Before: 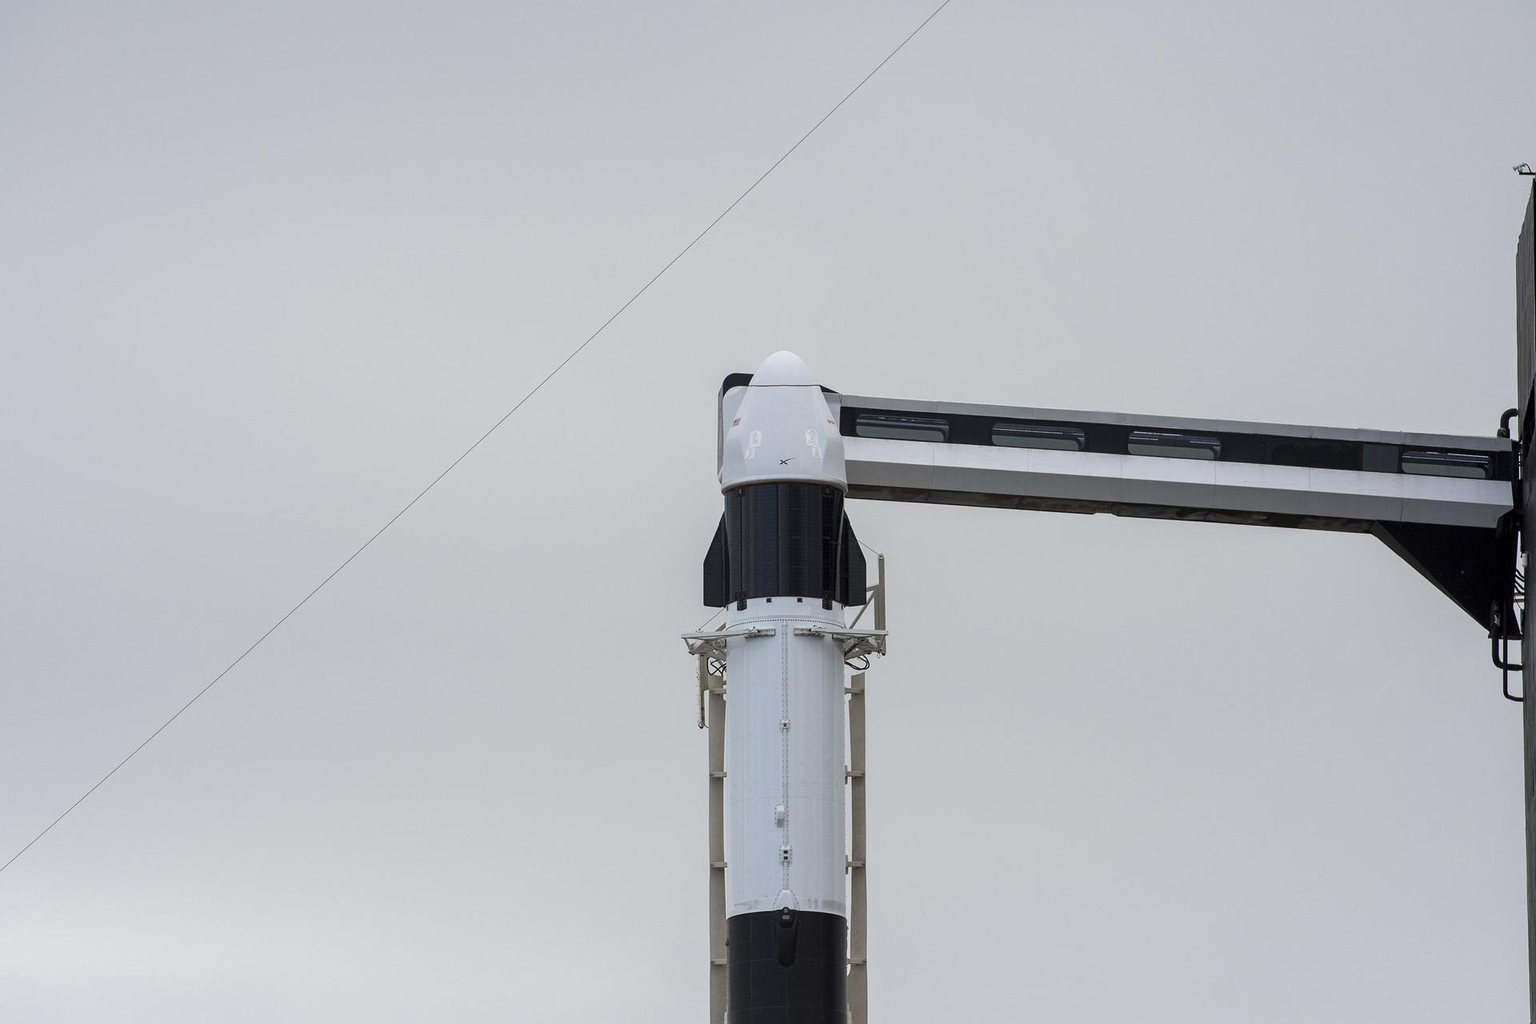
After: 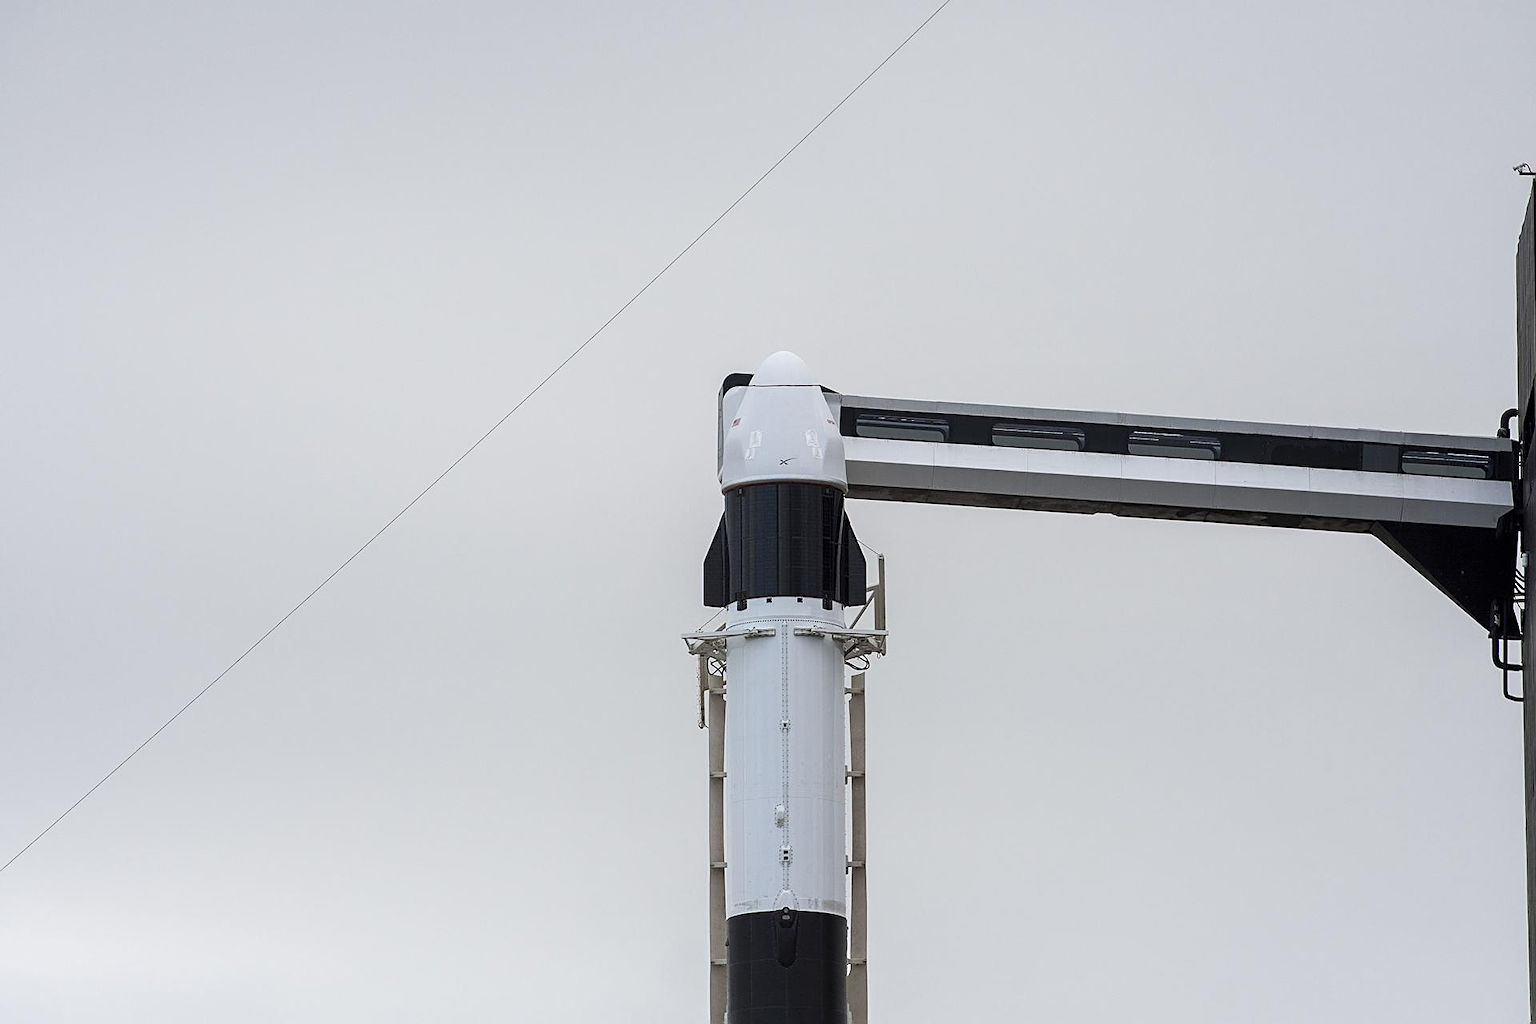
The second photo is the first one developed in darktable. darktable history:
sharpen: on, module defaults
shadows and highlights: shadows 0, highlights 40
